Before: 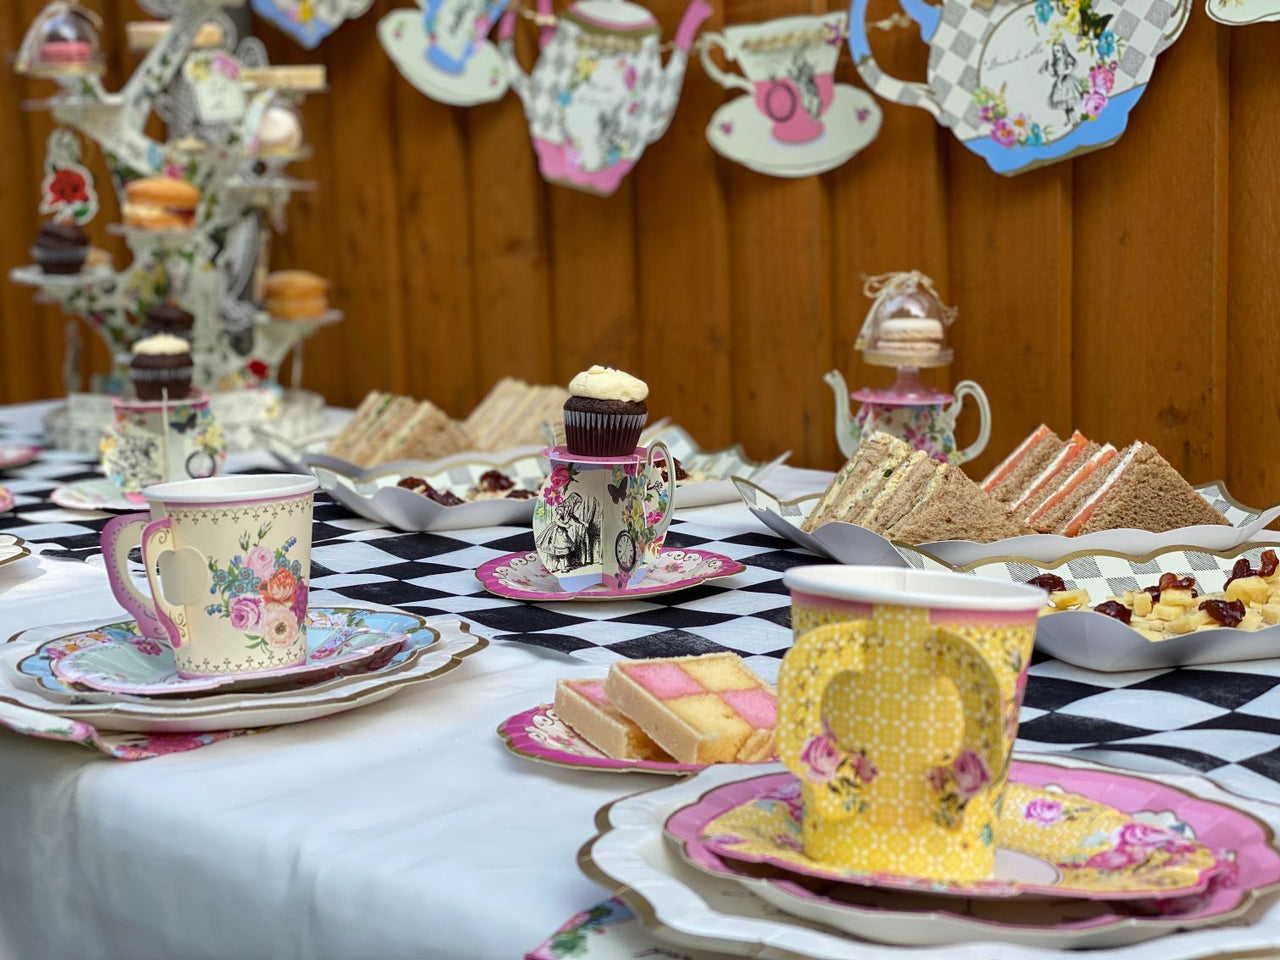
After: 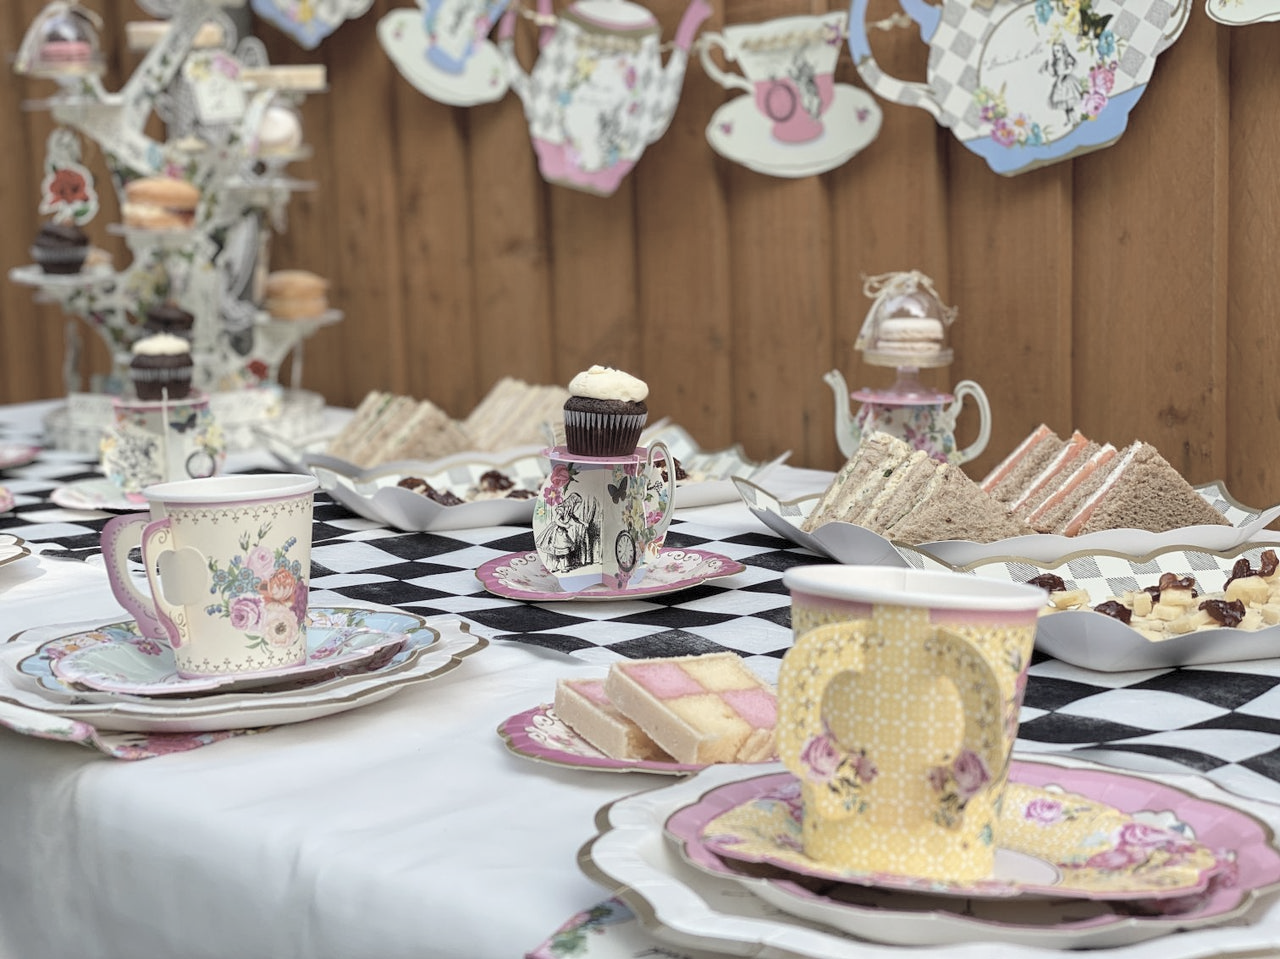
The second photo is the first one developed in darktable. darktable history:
contrast brightness saturation: brightness 0.18, saturation -0.5
exposure: exposure -0.048 EV, compensate highlight preservation false
crop: bottom 0.071%
white balance: red 1.009, blue 0.985
